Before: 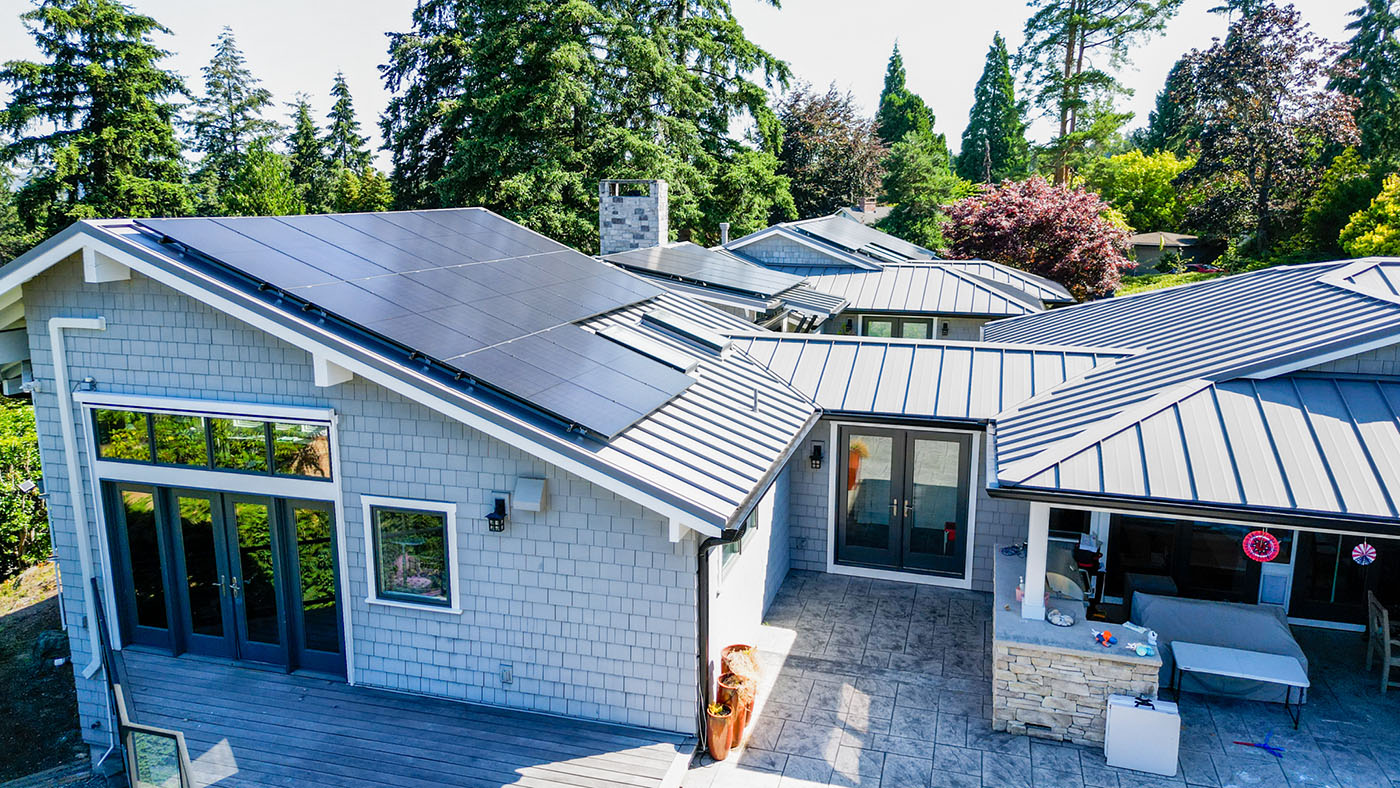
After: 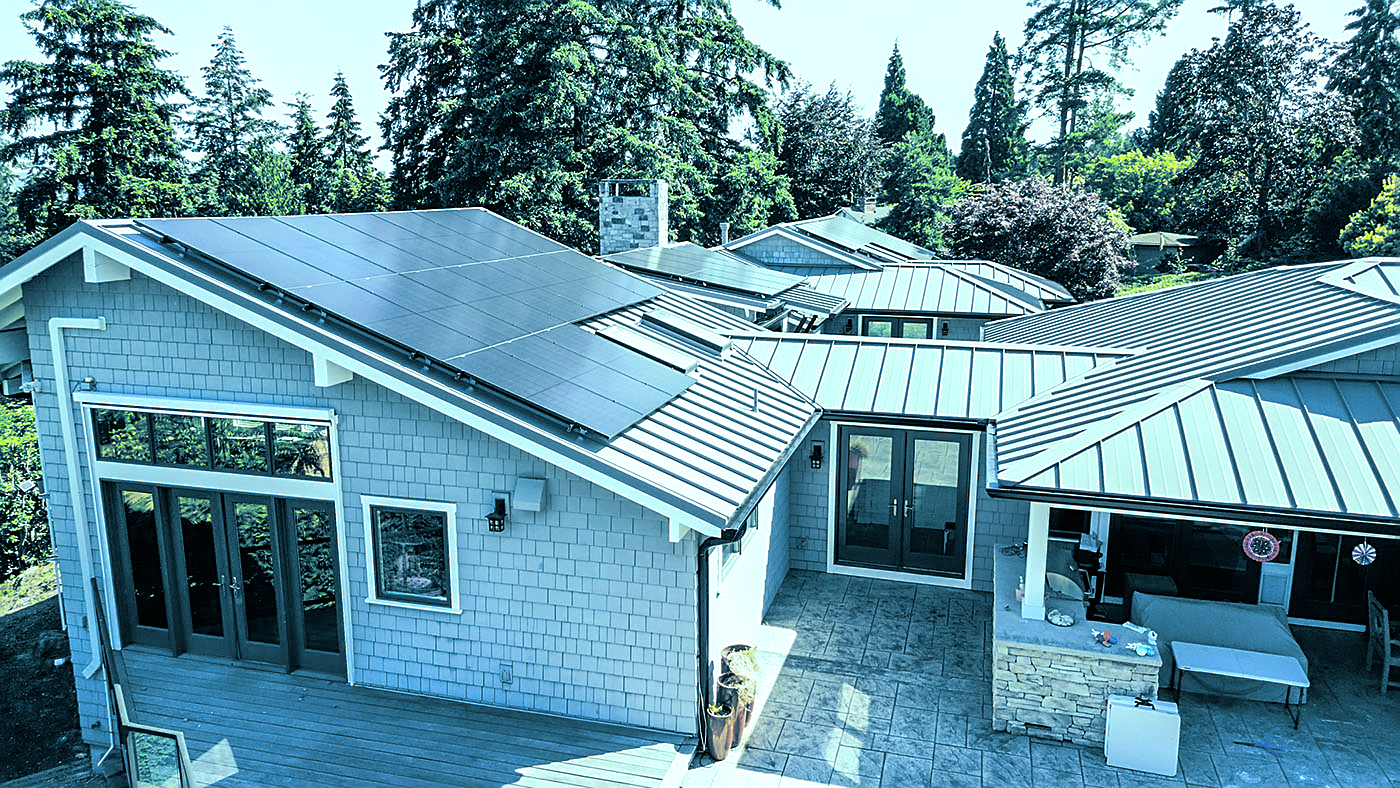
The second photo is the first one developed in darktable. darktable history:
split-toning: shadows › hue 212.4°, balance -70
sharpen: on, module defaults
color balance: mode lift, gamma, gain (sRGB), lift [0.997, 0.979, 1.021, 1.011], gamma [1, 1.084, 0.916, 0.998], gain [1, 0.87, 1.13, 1.101], contrast 4.55%, contrast fulcrum 38.24%, output saturation 104.09%
tone equalizer: on, module defaults
